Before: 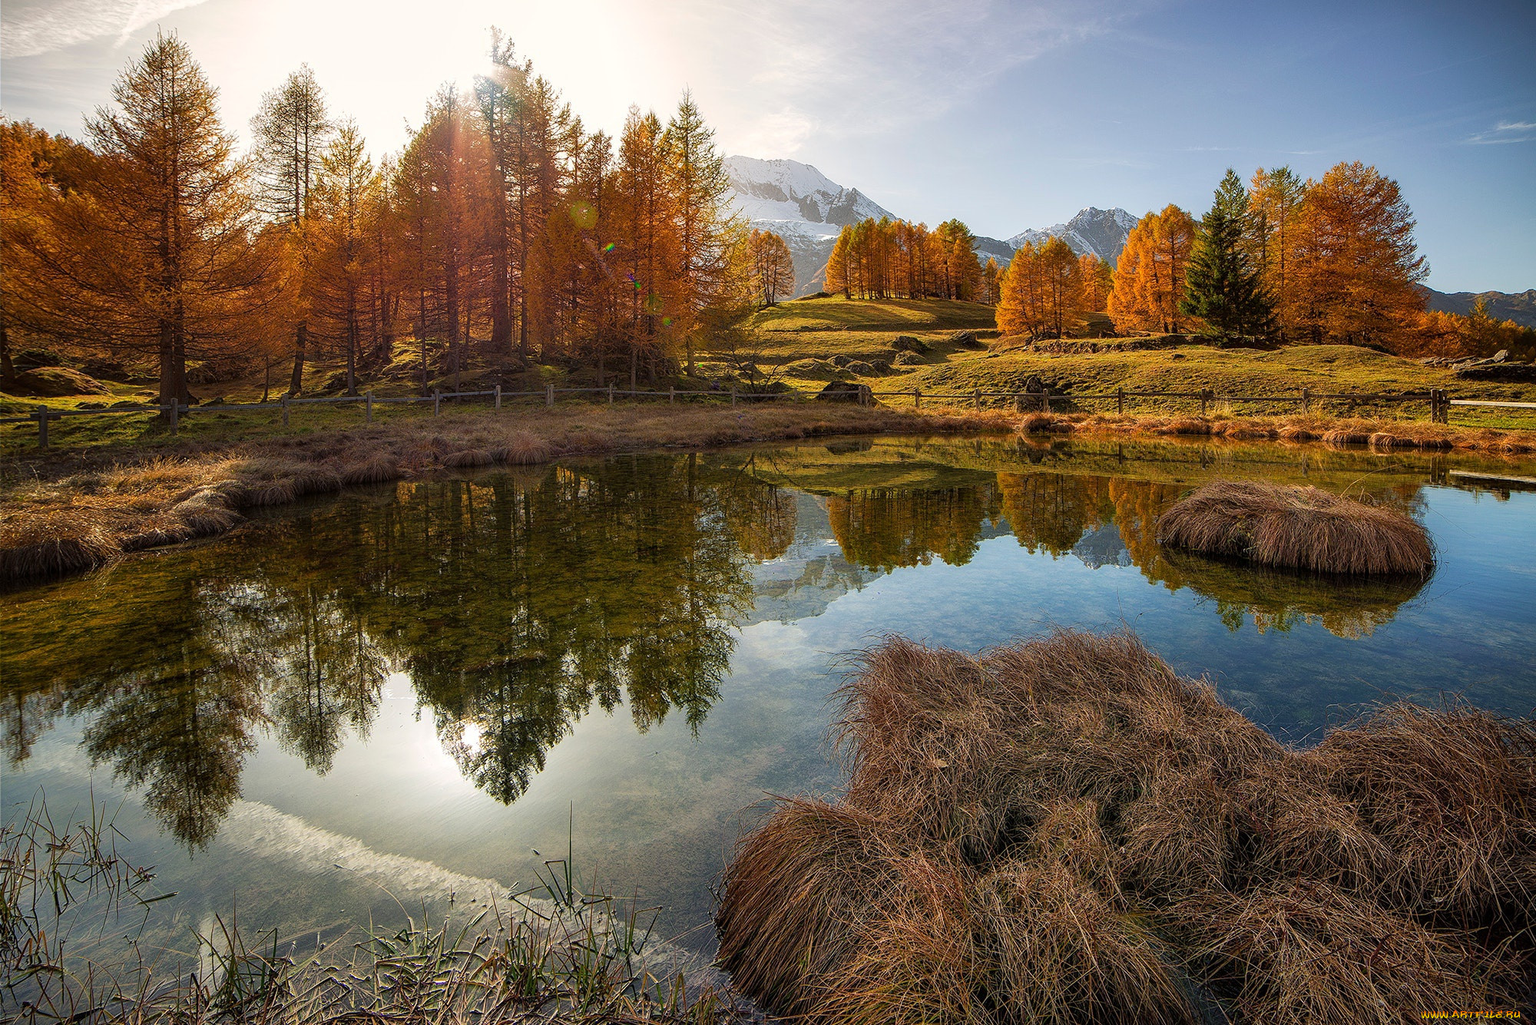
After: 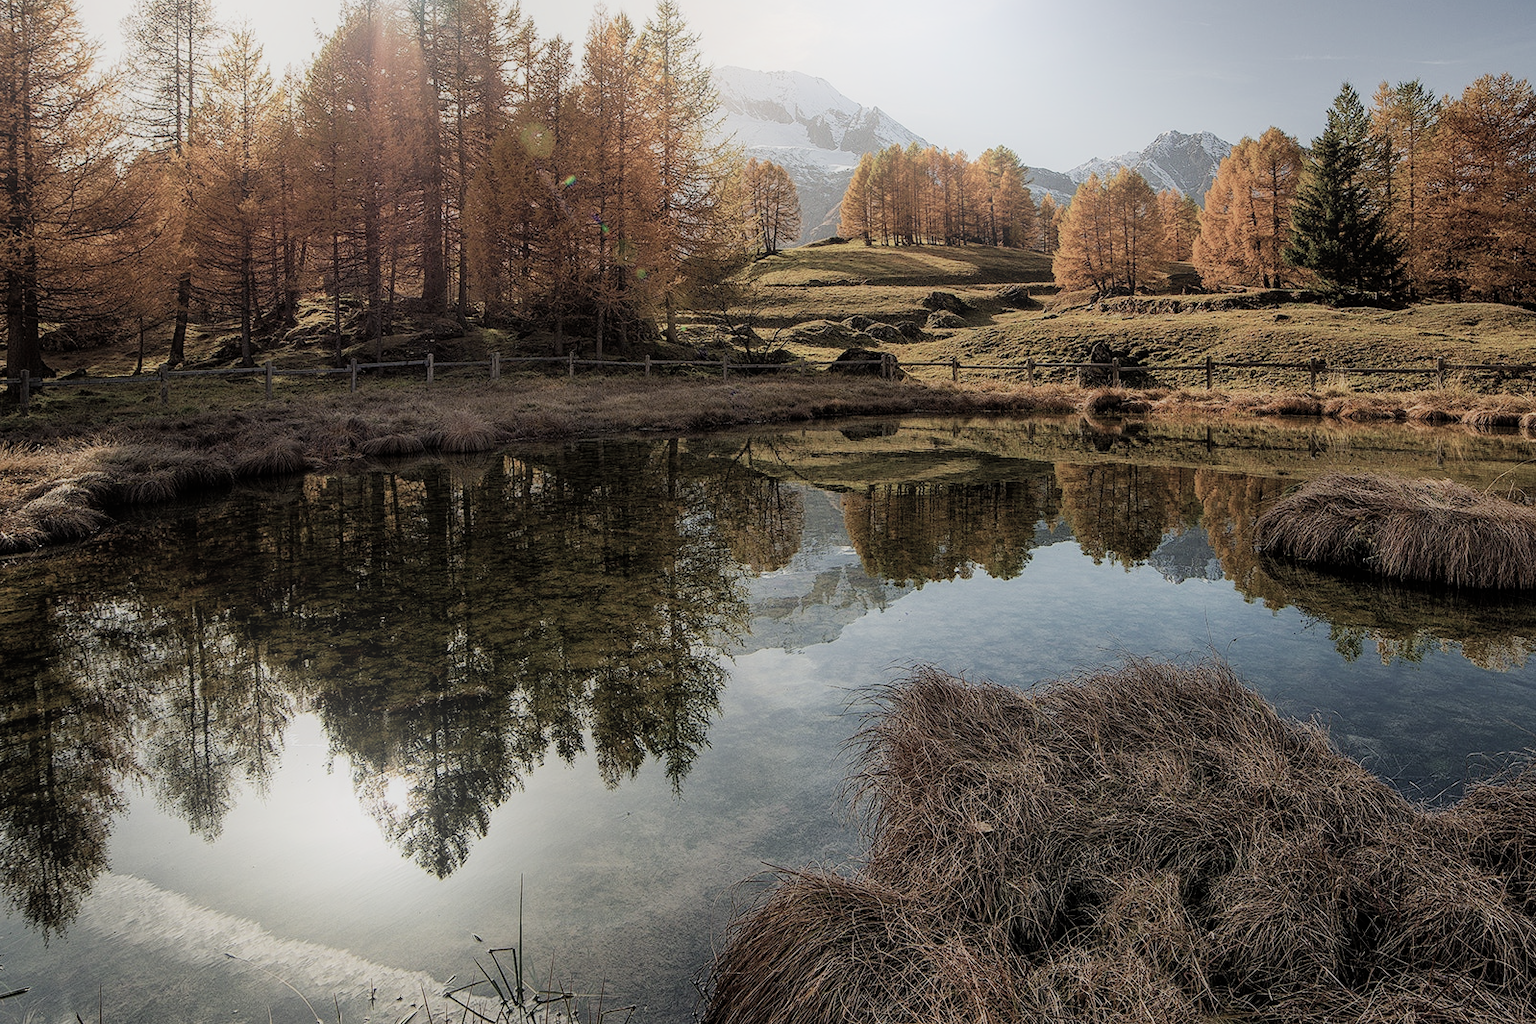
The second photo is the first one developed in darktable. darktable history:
bloom: on, module defaults
exposure: compensate highlight preservation false
crop and rotate: left 10.071%, top 10.071%, right 10.02%, bottom 10.02%
color correction: saturation 0.5
filmic rgb: black relative exposure -7.65 EV, white relative exposure 4.56 EV, hardness 3.61, contrast 1.05
